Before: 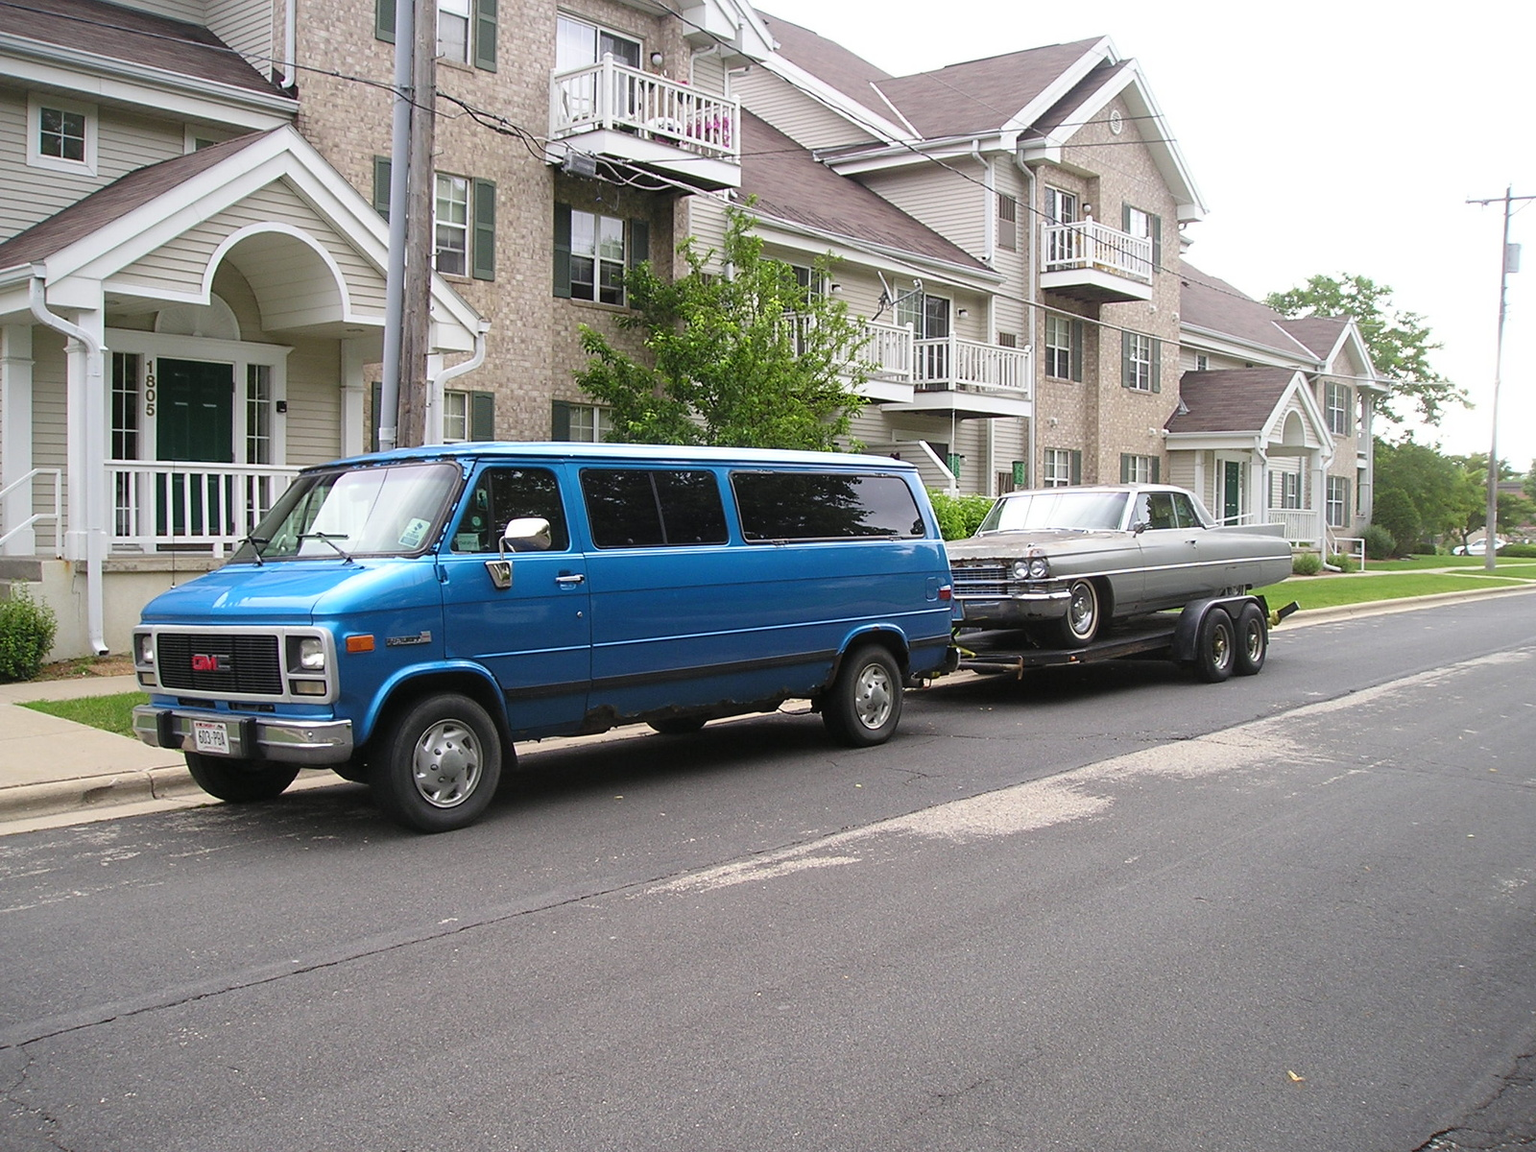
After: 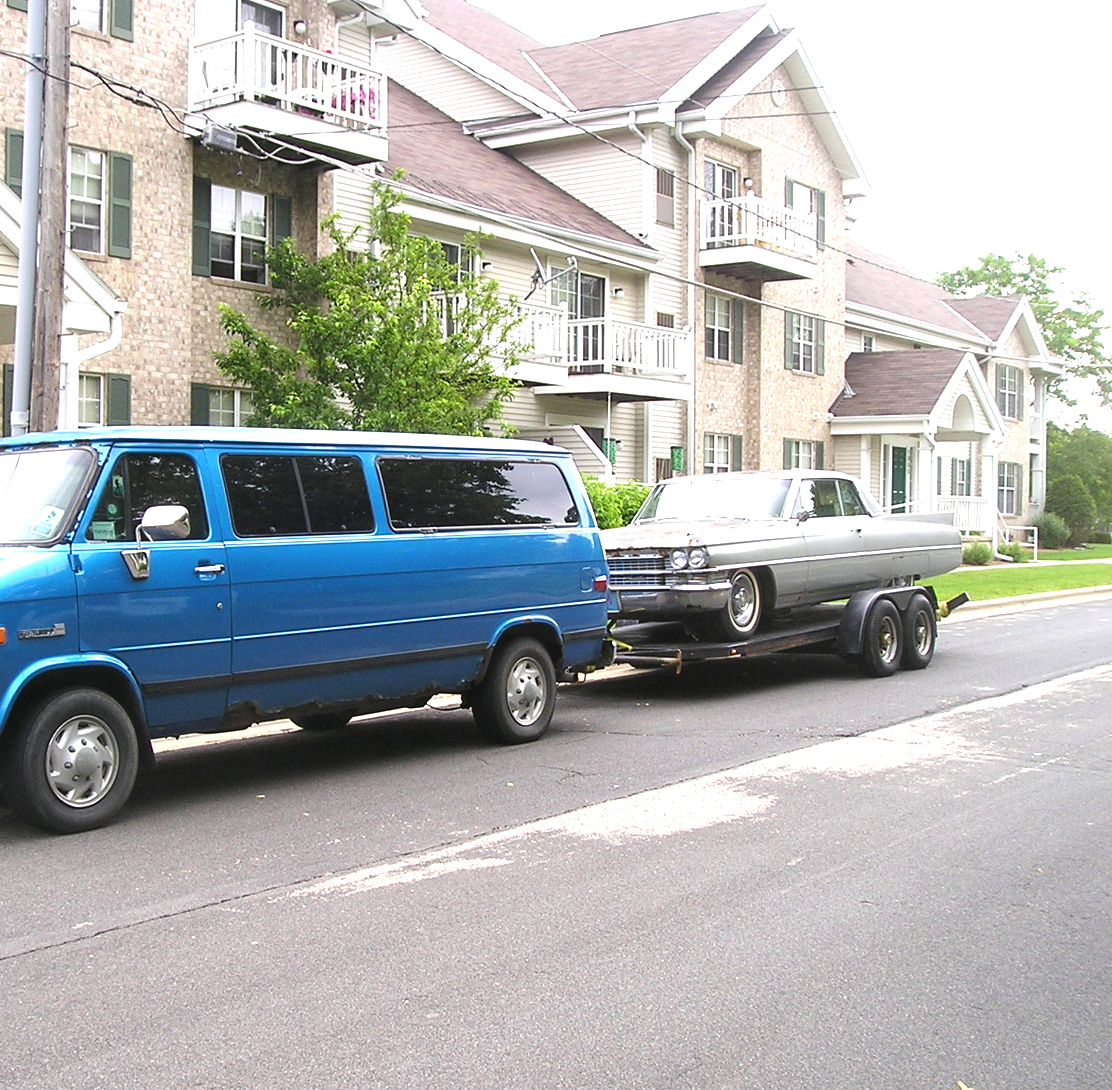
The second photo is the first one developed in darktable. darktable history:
crop and rotate: left 24.034%, top 2.838%, right 6.406%, bottom 6.299%
exposure: exposure 0.921 EV, compensate highlight preservation false
